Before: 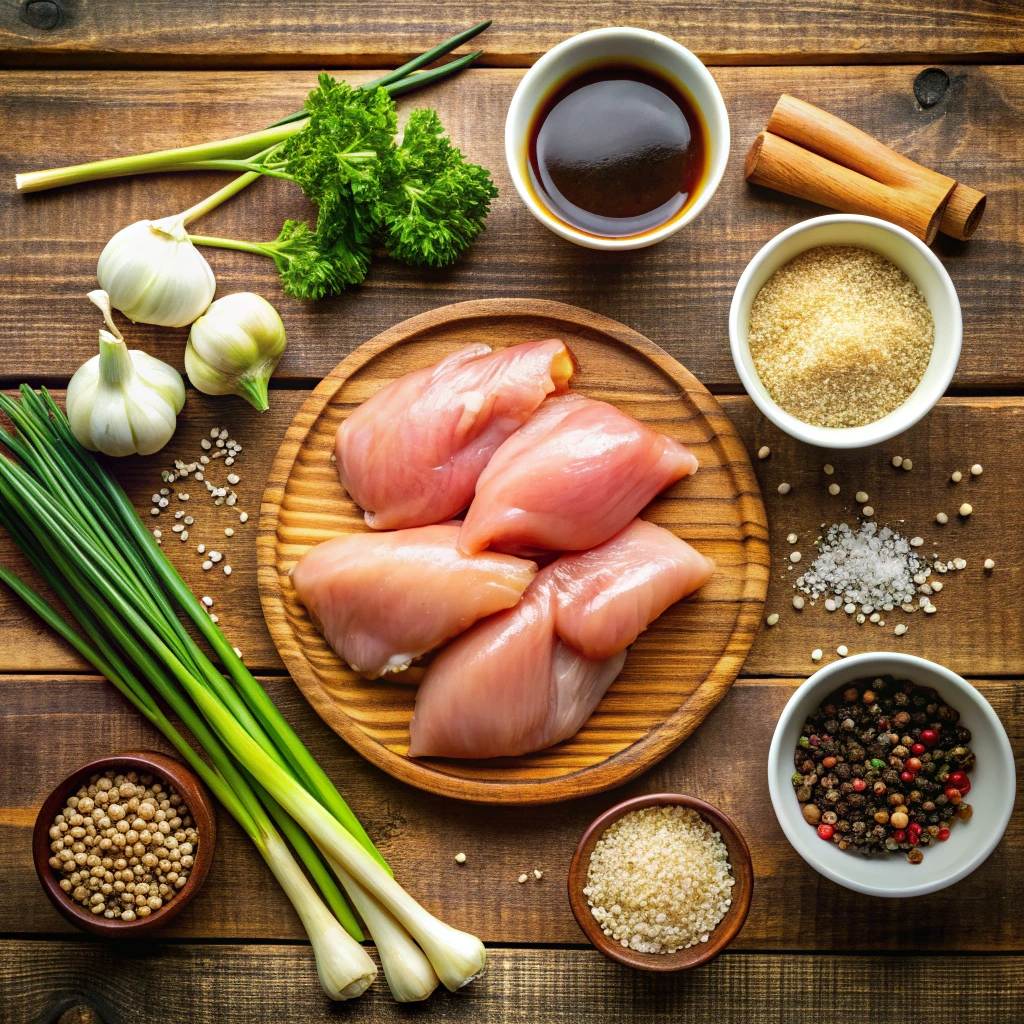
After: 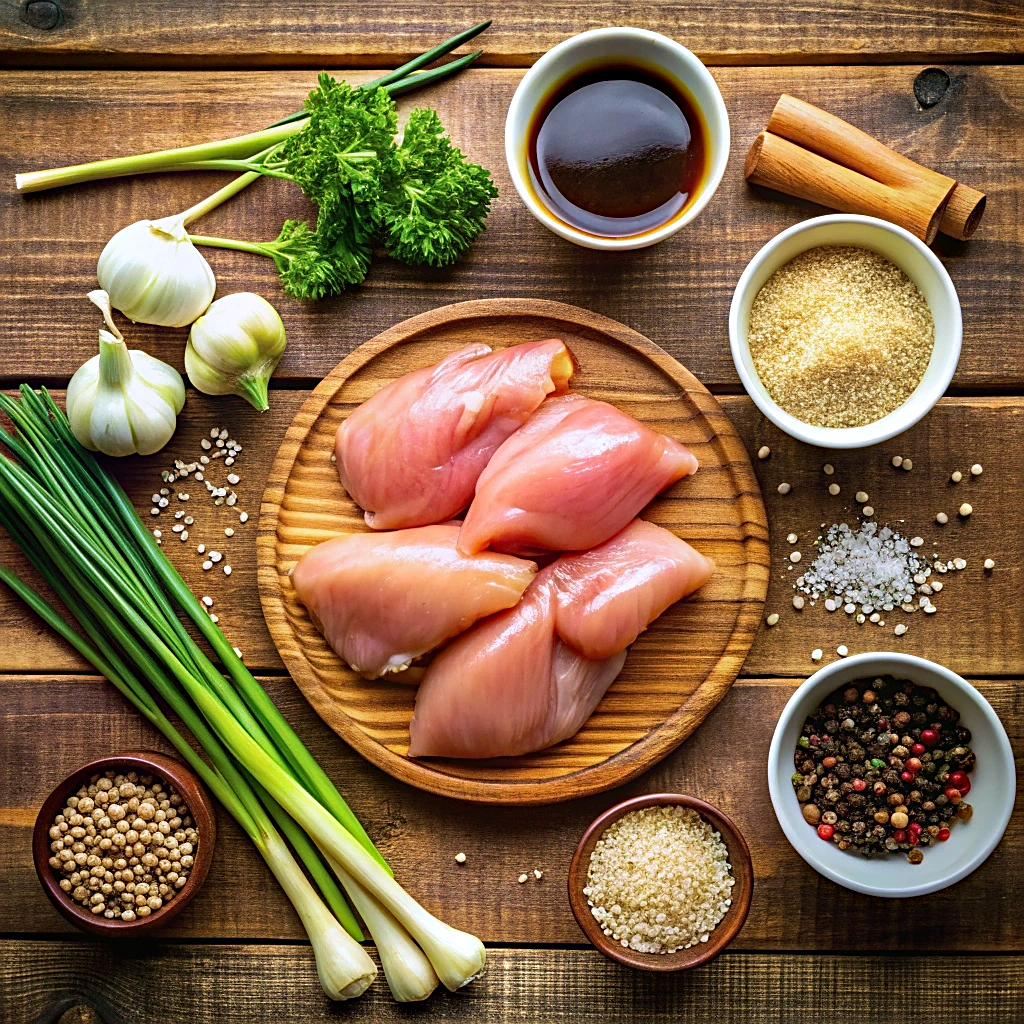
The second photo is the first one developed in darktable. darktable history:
color calibration: illuminant as shot in camera, x 0.358, y 0.373, temperature 4628.91 K
sharpen: on, module defaults
haze removal: compatibility mode true, adaptive false
velvia: on, module defaults
